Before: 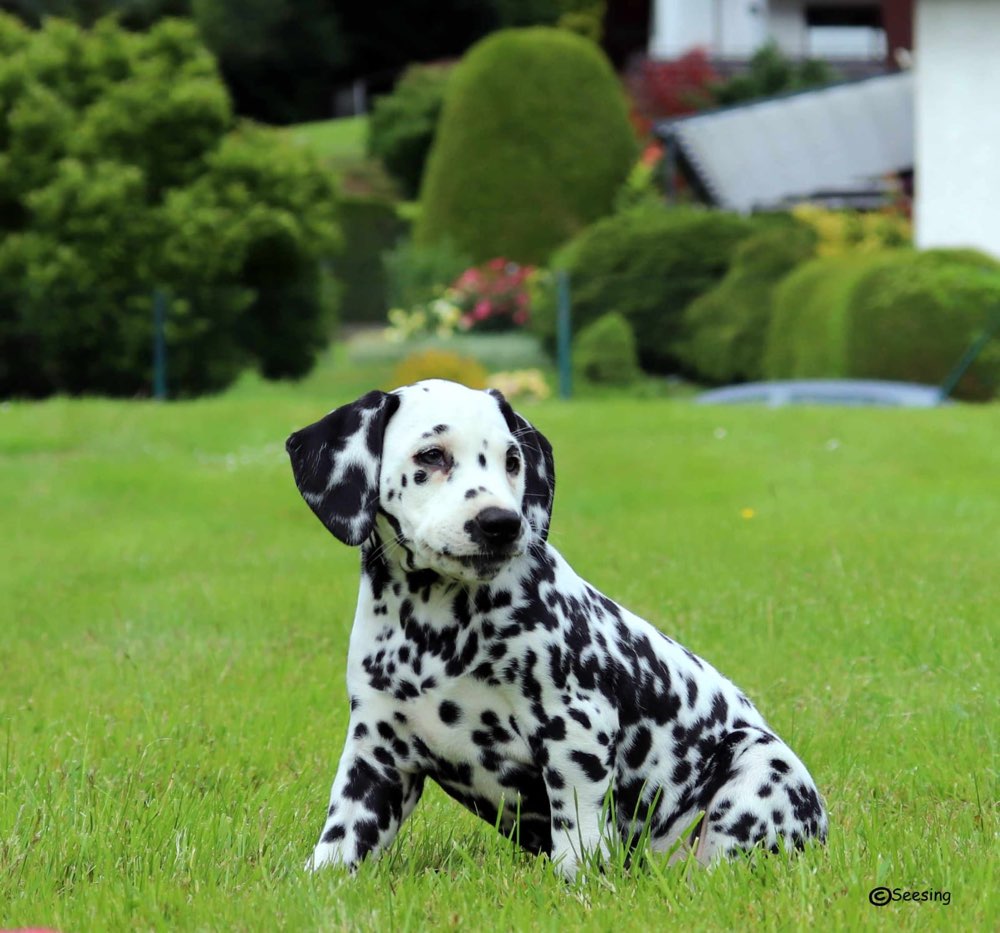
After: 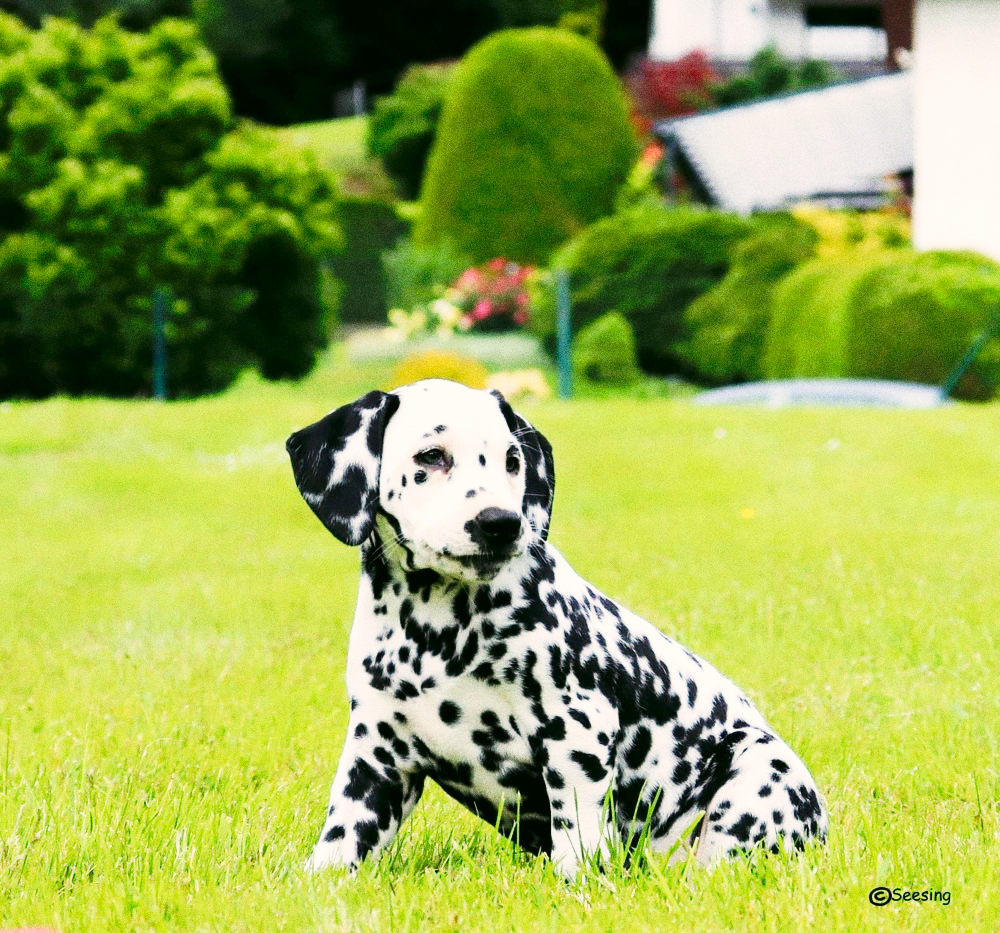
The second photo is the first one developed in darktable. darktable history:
color correction: highlights a* 4.02, highlights b* 4.98, shadows a* -7.55, shadows b* 4.98
grain: coarseness 0.09 ISO, strength 40%
tone curve: curves: ch0 [(0, 0) (0.003, 0.003) (0.011, 0.013) (0.025, 0.028) (0.044, 0.05) (0.069, 0.078) (0.1, 0.113) (0.136, 0.153) (0.177, 0.2) (0.224, 0.271) (0.277, 0.374) (0.335, 0.47) (0.399, 0.574) (0.468, 0.688) (0.543, 0.79) (0.623, 0.859) (0.709, 0.919) (0.801, 0.957) (0.898, 0.978) (1, 1)], preserve colors none
tone equalizer: on, module defaults
